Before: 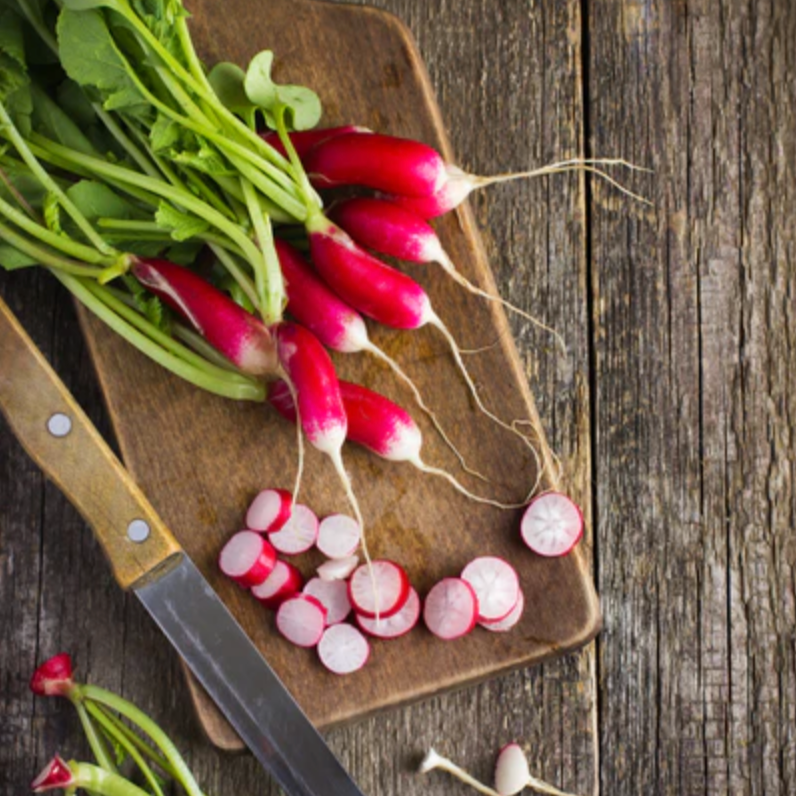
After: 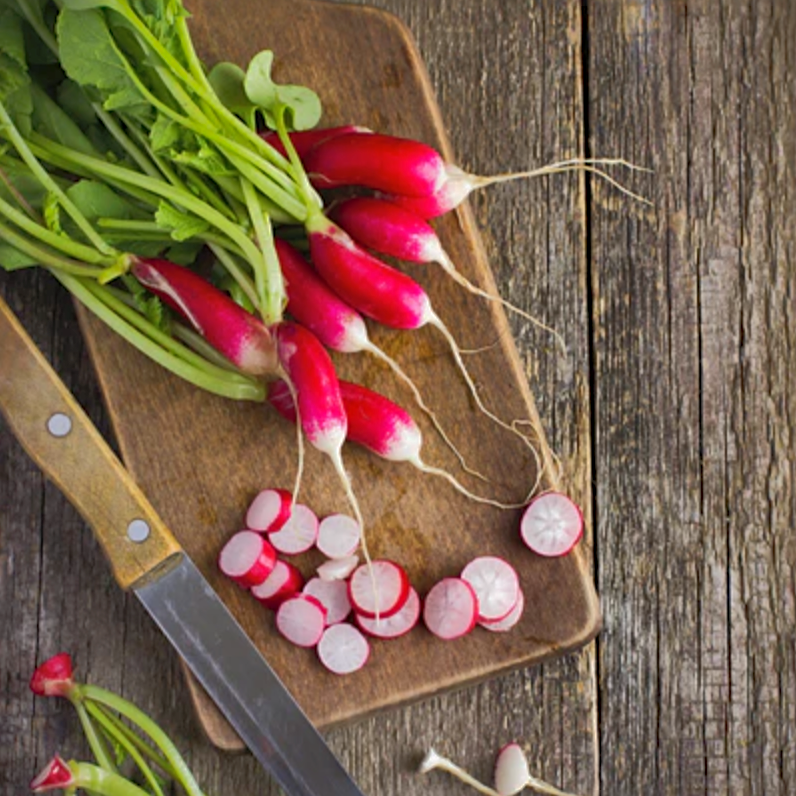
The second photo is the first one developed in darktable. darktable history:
shadows and highlights: shadows 60.25, highlights -59.77
sharpen: radius 2.179, amount 0.379, threshold 0.132
